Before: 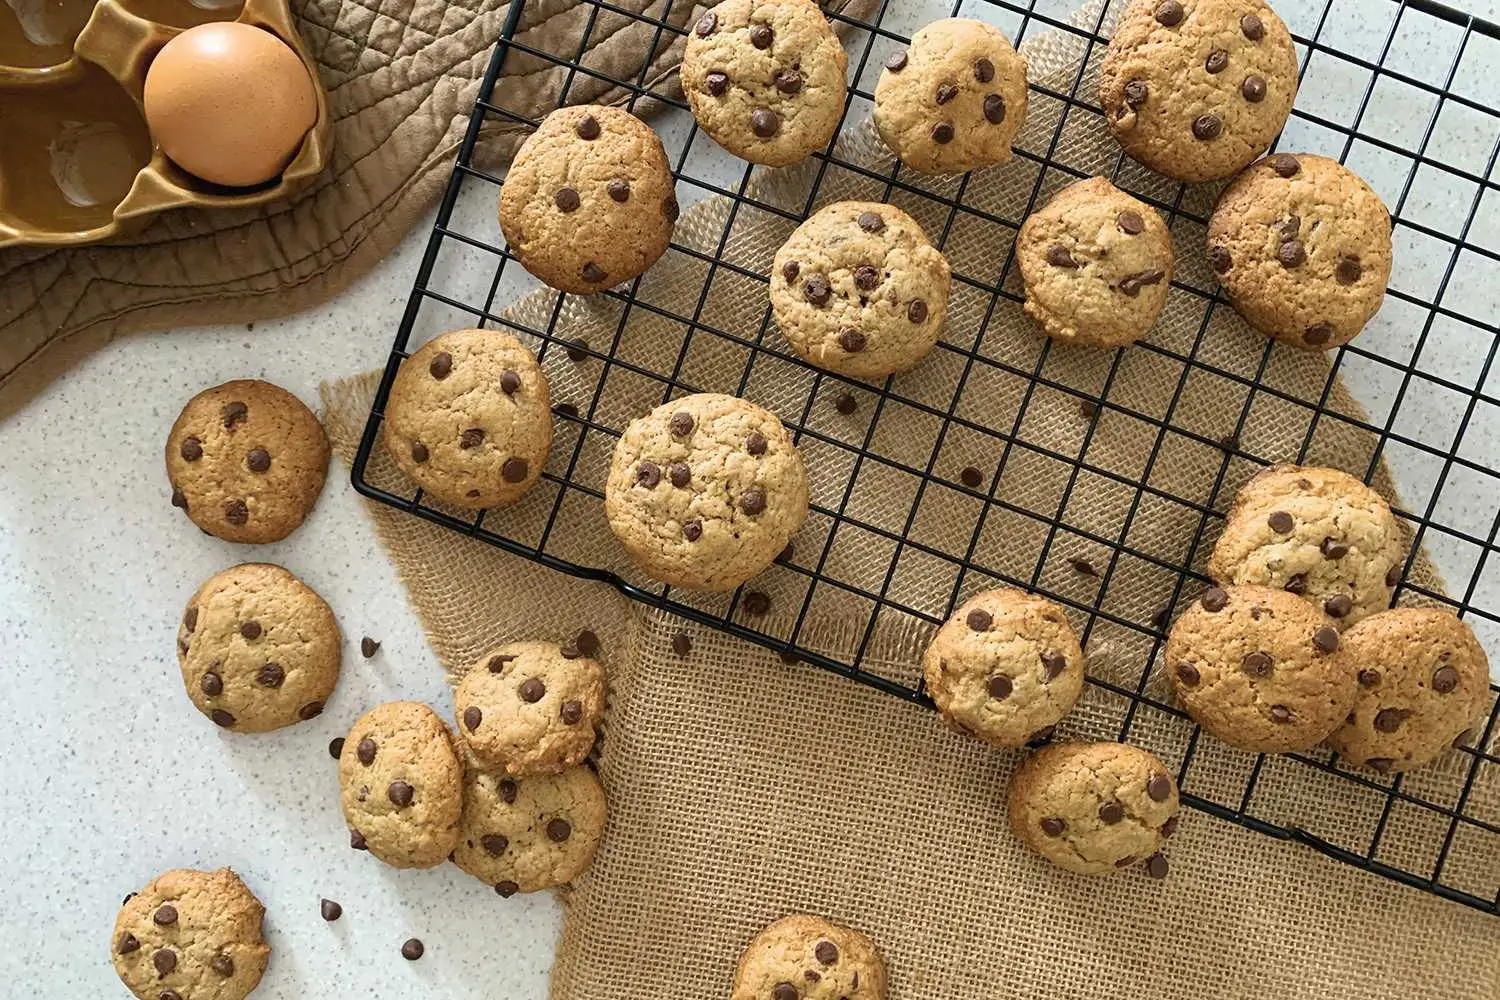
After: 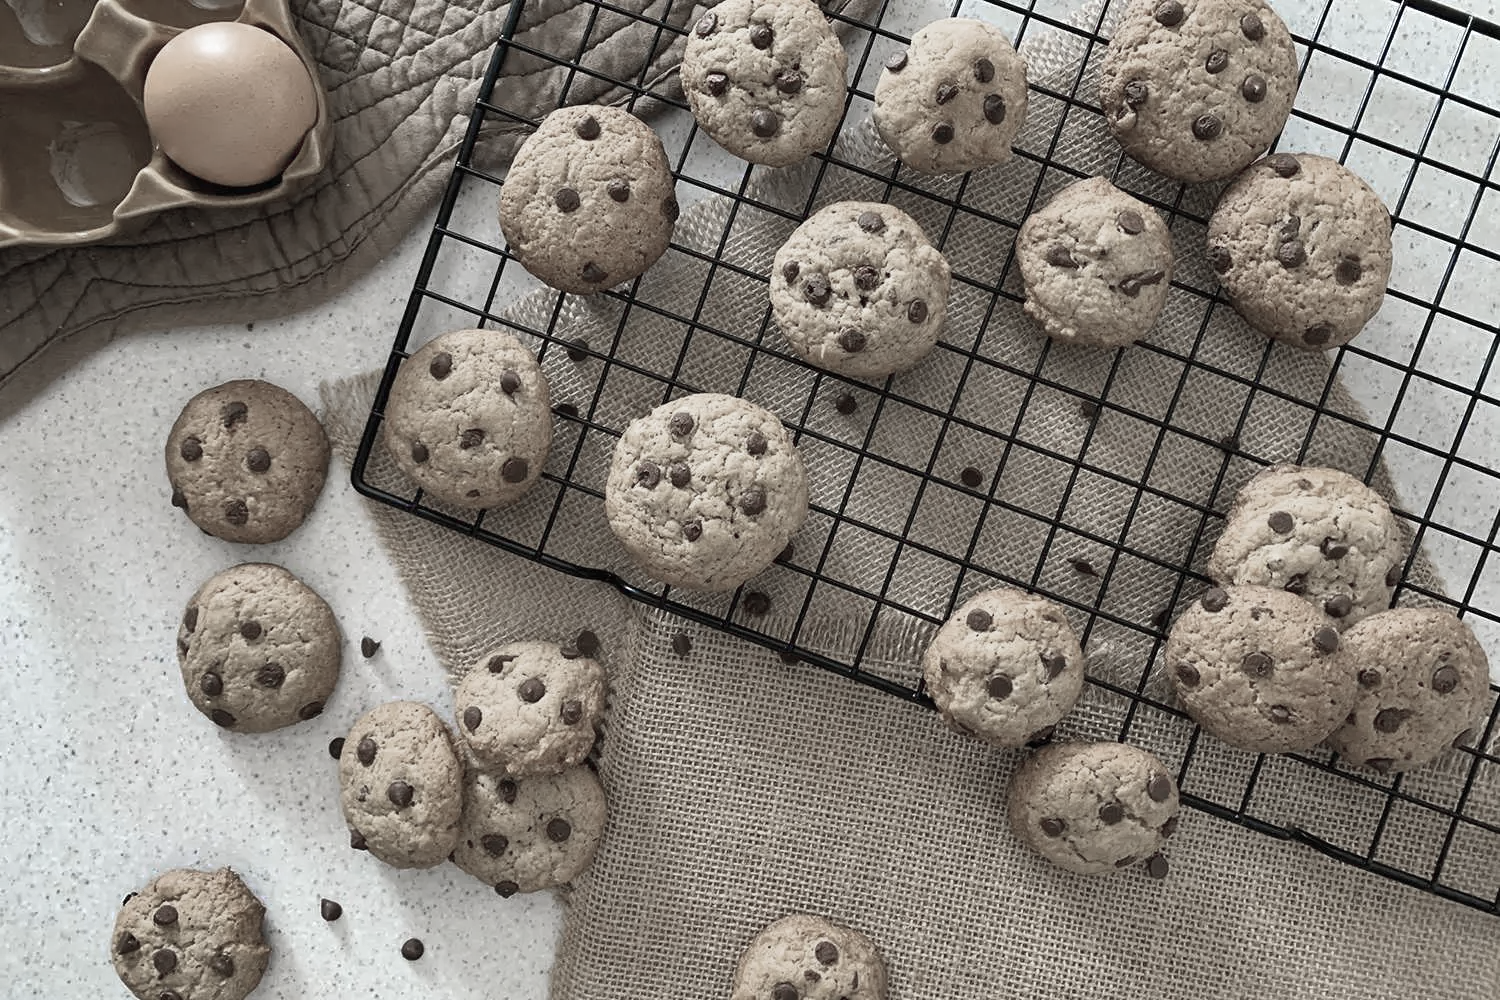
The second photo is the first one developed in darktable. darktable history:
shadows and highlights: shadows 32.83, highlights -47.7, soften with gaussian
color zones: curves: ch0 [(0, 0.613) (0.01, 0.613) (0.245, 0.448) (0.498, 0.529) (0.642, 0.665) (0.879, 0.777) (0.99, 0.613)]; ch1 [(0, 0.272) (0.219, 0.127) (0.724, 0.346)]
